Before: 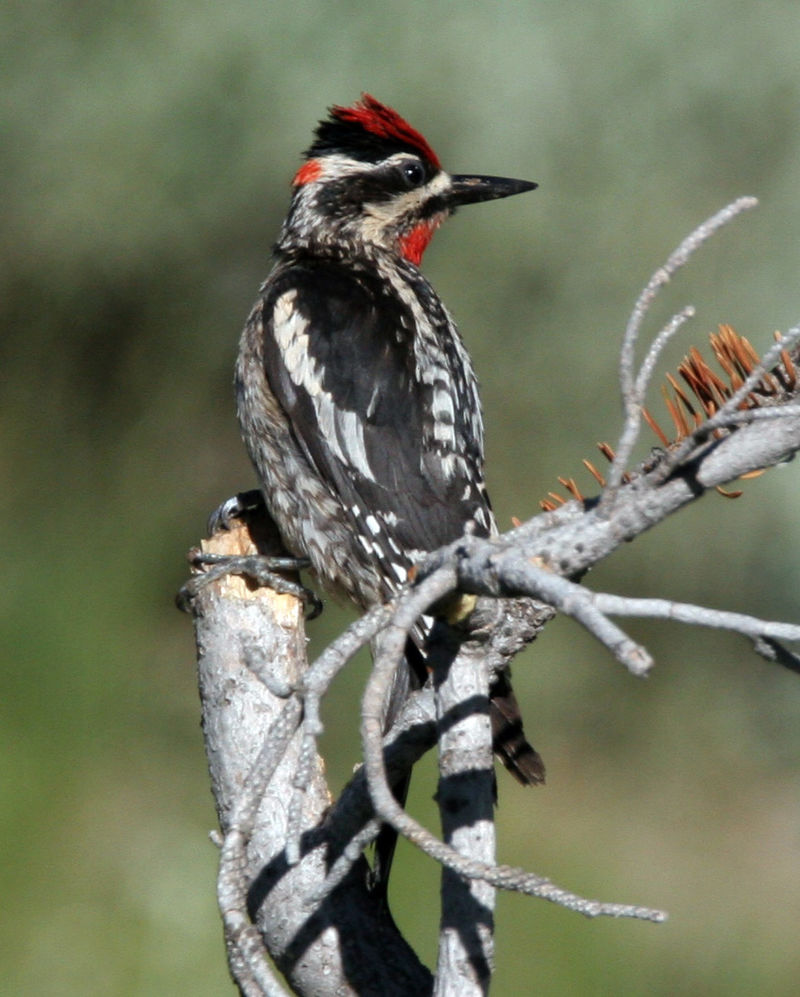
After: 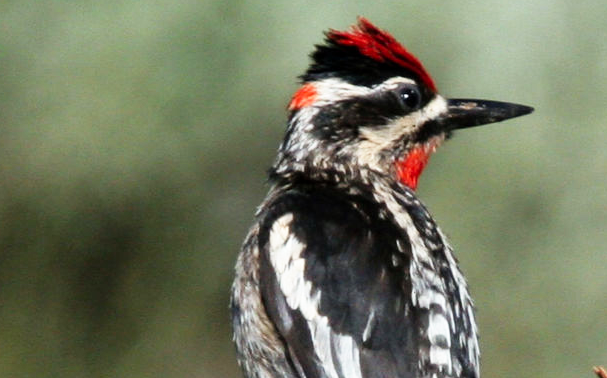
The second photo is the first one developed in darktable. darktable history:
crop: left 0.543%, top 7.631%, right 23.481%, bottom 54.422%
base curve: curves: ch0 [(0, 0) (0.688, 0.865) (1, 1)], preserve colors none
tone curve: curves: ch0 [(0, 0) (0.004, 0.002) (0.02, 0.013) (0.218, 0.218) (0.664, 0.718) (0.832, 0.873) (1, 1)], preserve colors none
